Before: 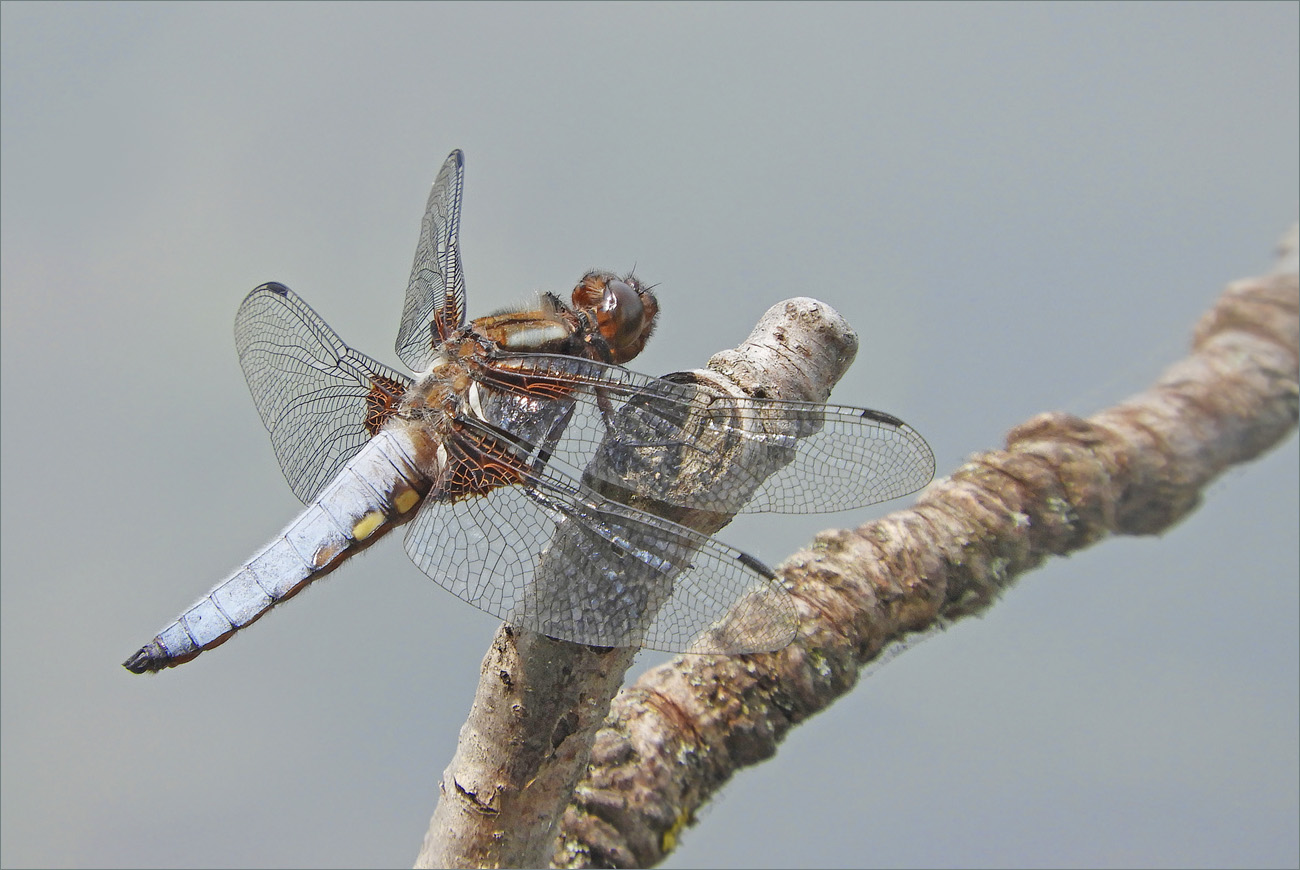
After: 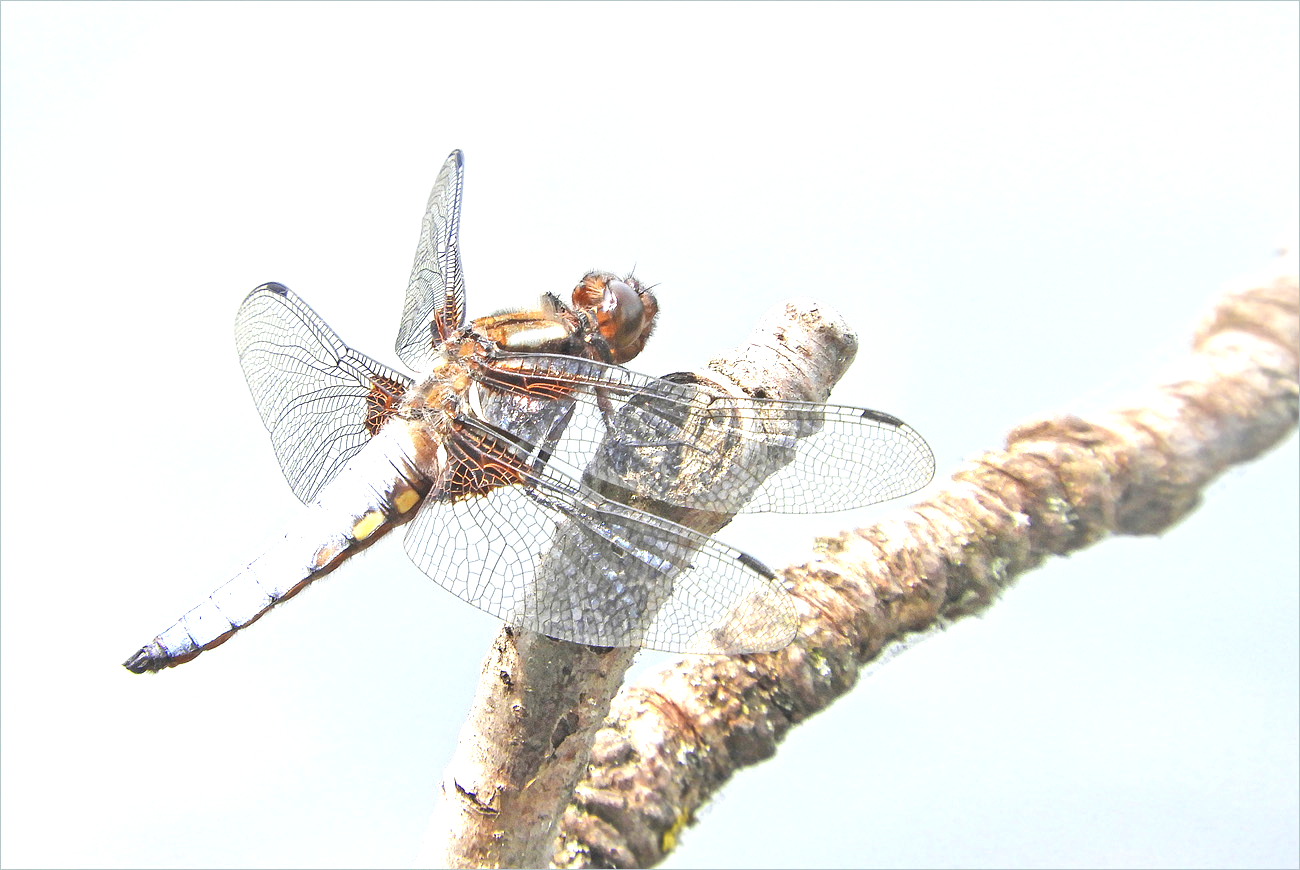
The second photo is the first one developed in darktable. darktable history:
exposure: black level correction 0, exposure 1.383 EV, compensate highlight preservation false
